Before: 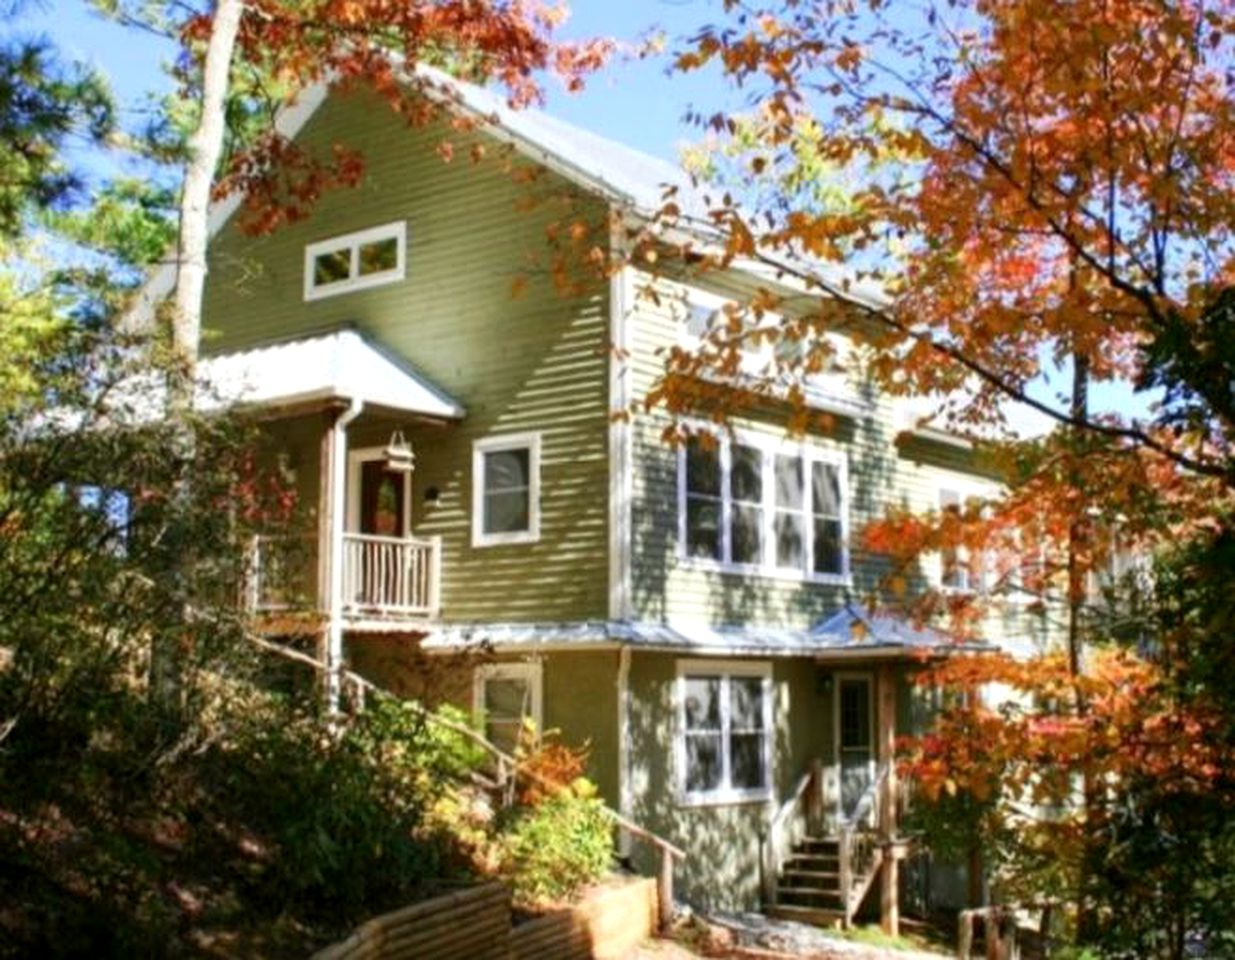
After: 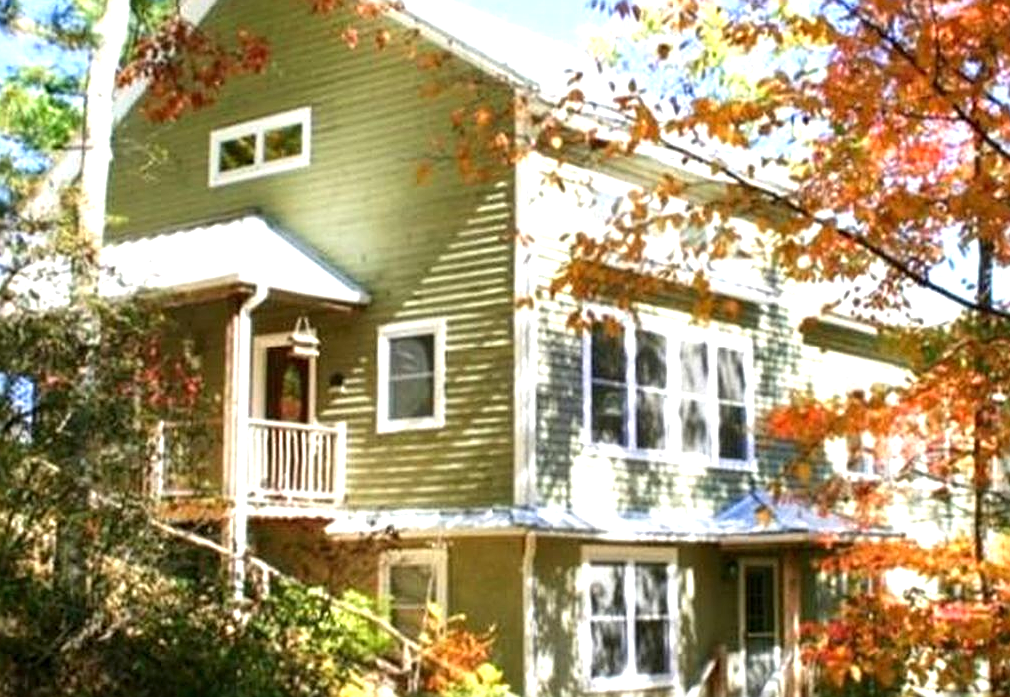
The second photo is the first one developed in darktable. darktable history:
exposure: black level correction 0, exposure 0.699 EV, compensate highlight preservation false
sharpen: on, module defaults
crop: left 7.741%, top 11.93%, right 10.476%, bottom 15.436%
